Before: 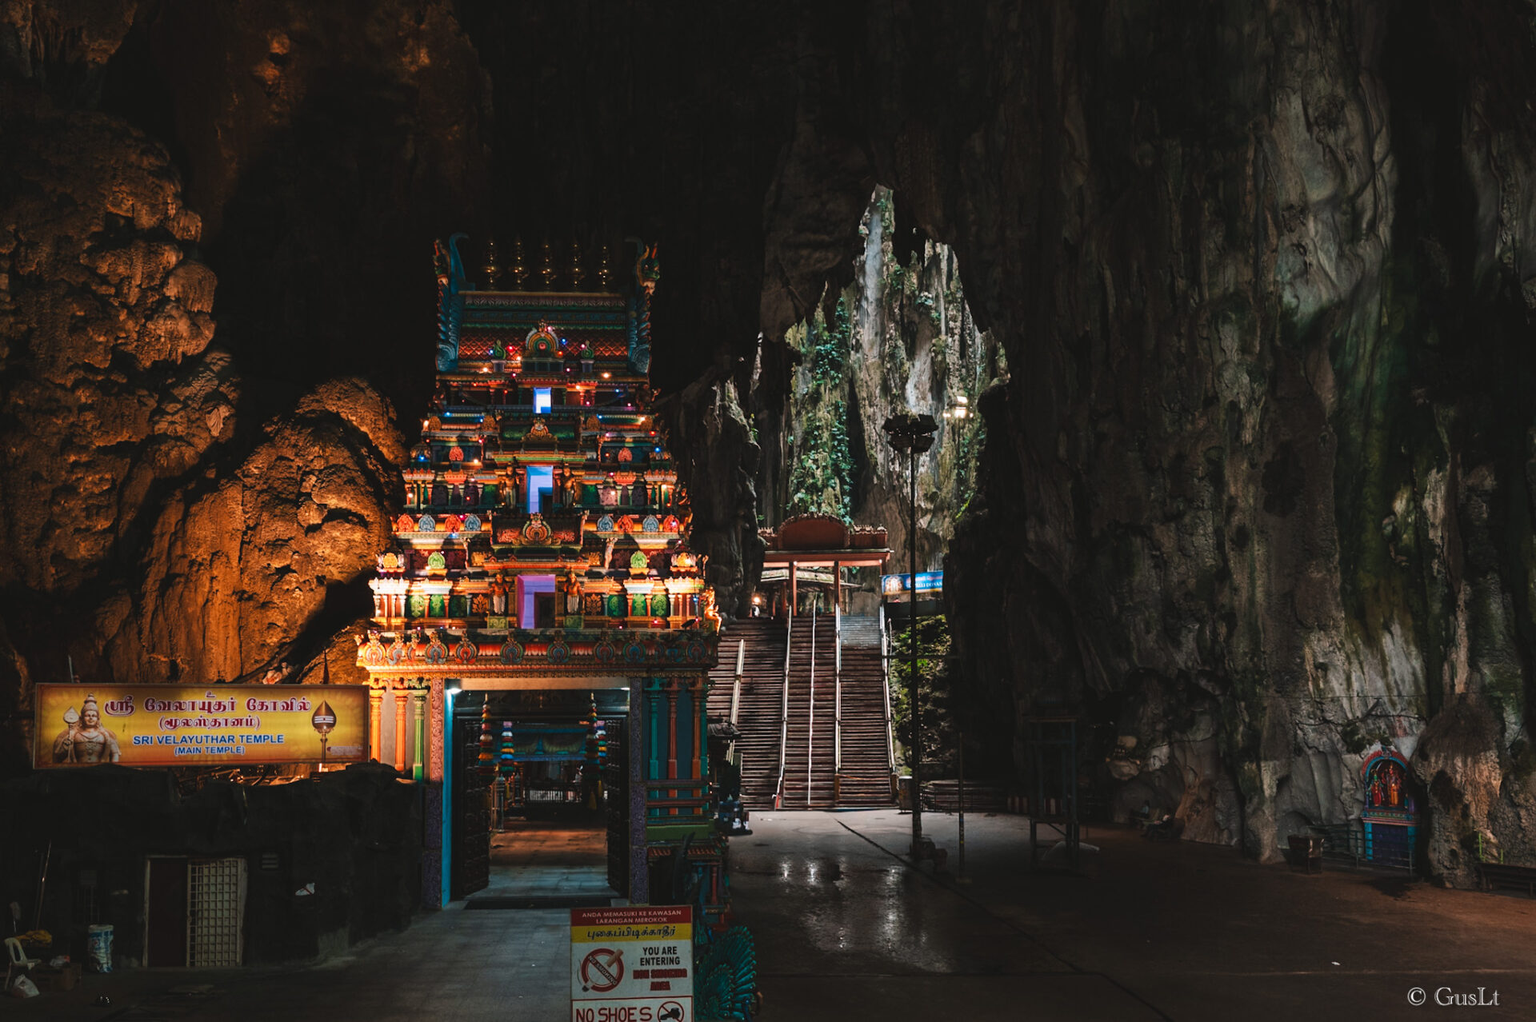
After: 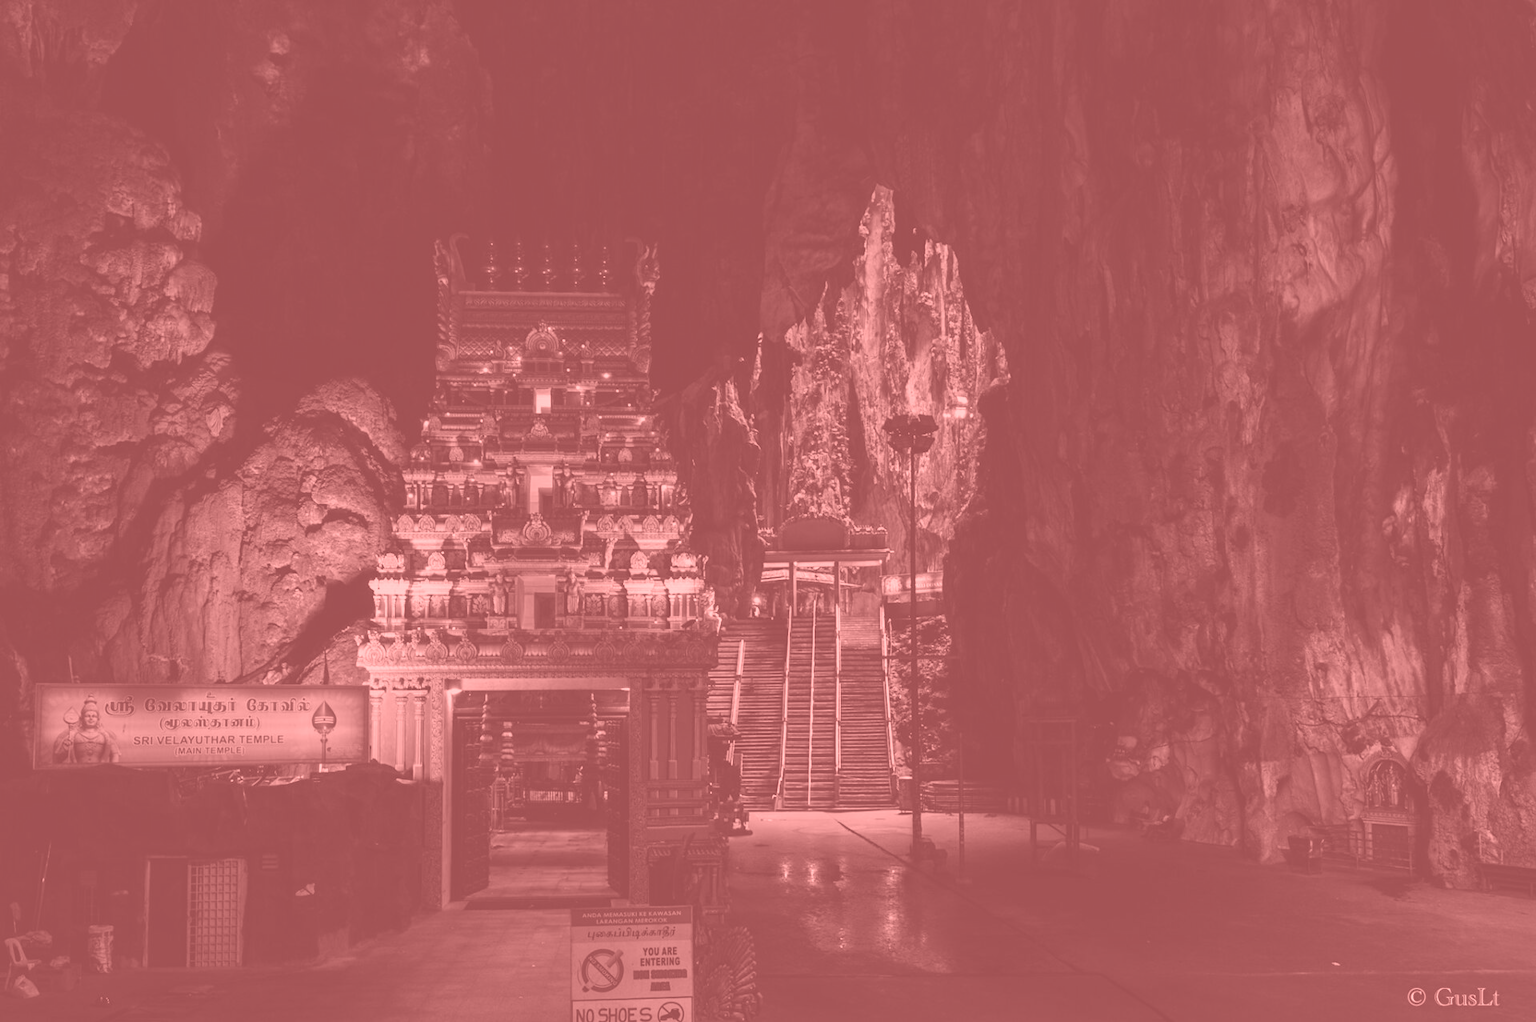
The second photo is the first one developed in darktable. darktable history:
base curve: curves: ch0 [(0, 0) (0.303, 0.277) (1, 1)]
colorize: saturation 51%, source mix 50.67%, lightness 50.67%
